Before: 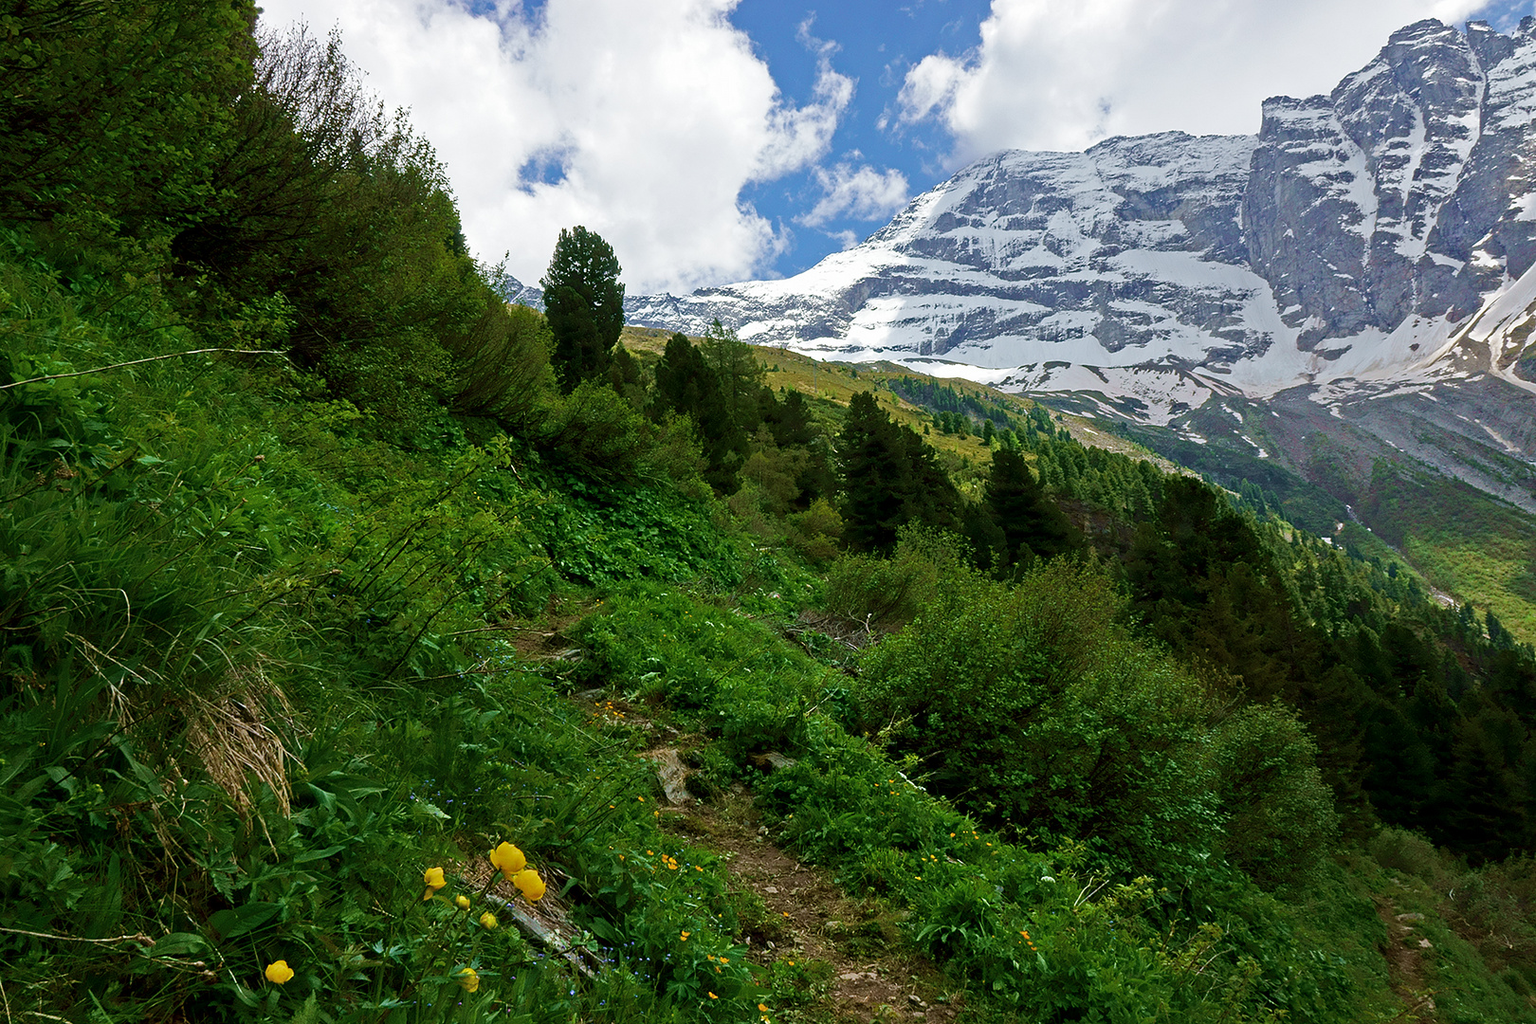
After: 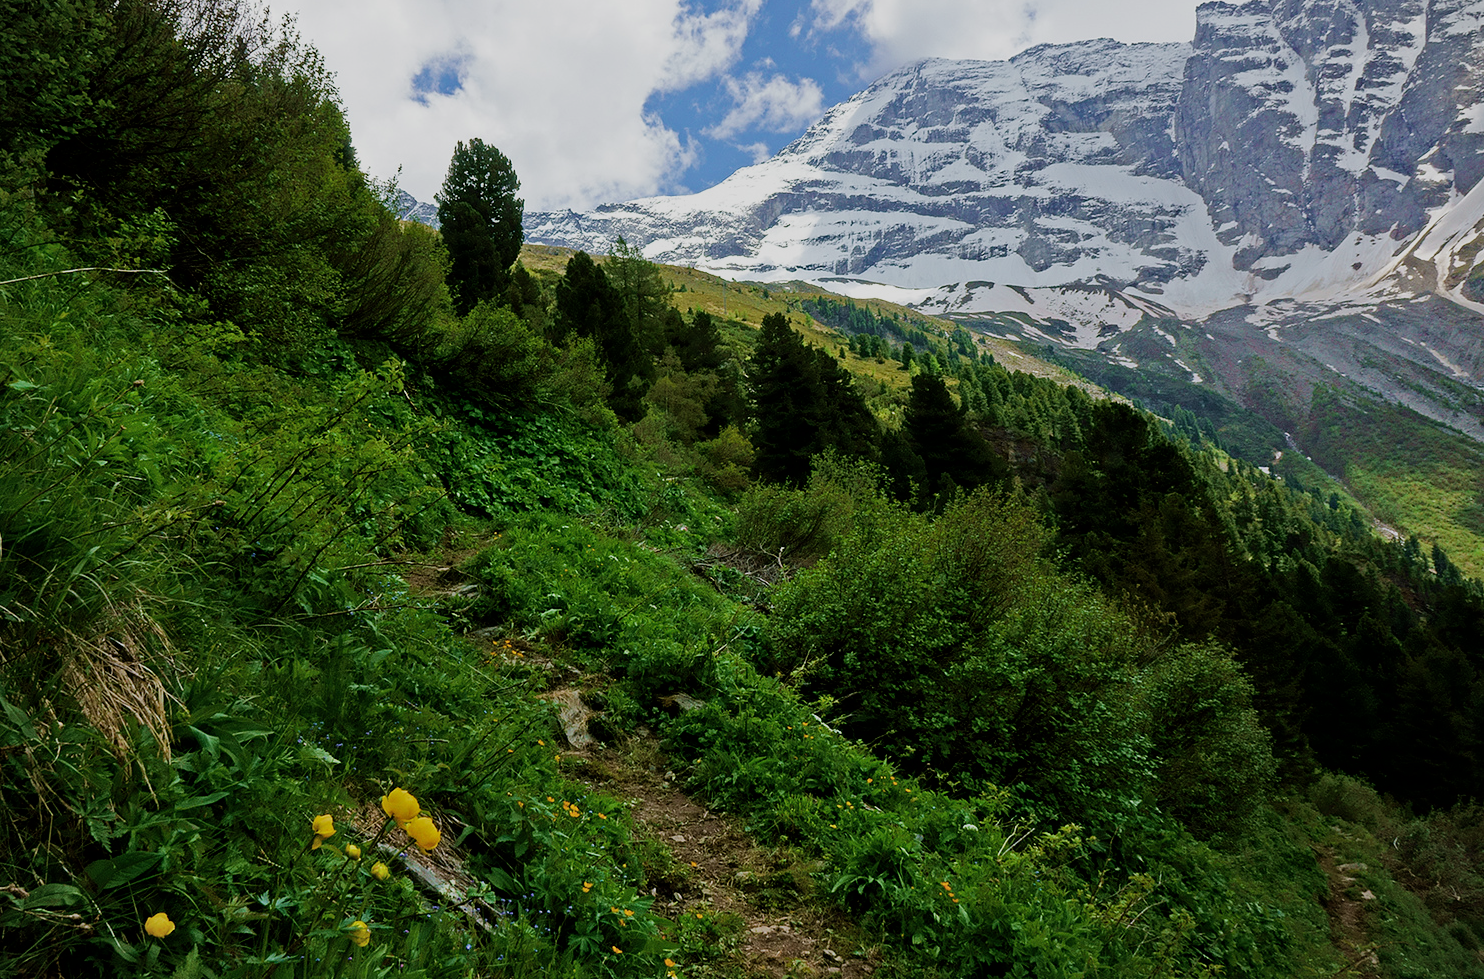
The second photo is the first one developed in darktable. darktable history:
filmic rgb: black relative exposure -7.98 EV, white relative exposure 4.03 EV, hardness 4.11
vignetting: fall-off start 97.32%, fall-off radius 78.65%, width/height ratio 1.107, unbound false
crop and rotate: left 8.34%, top 9.289%
